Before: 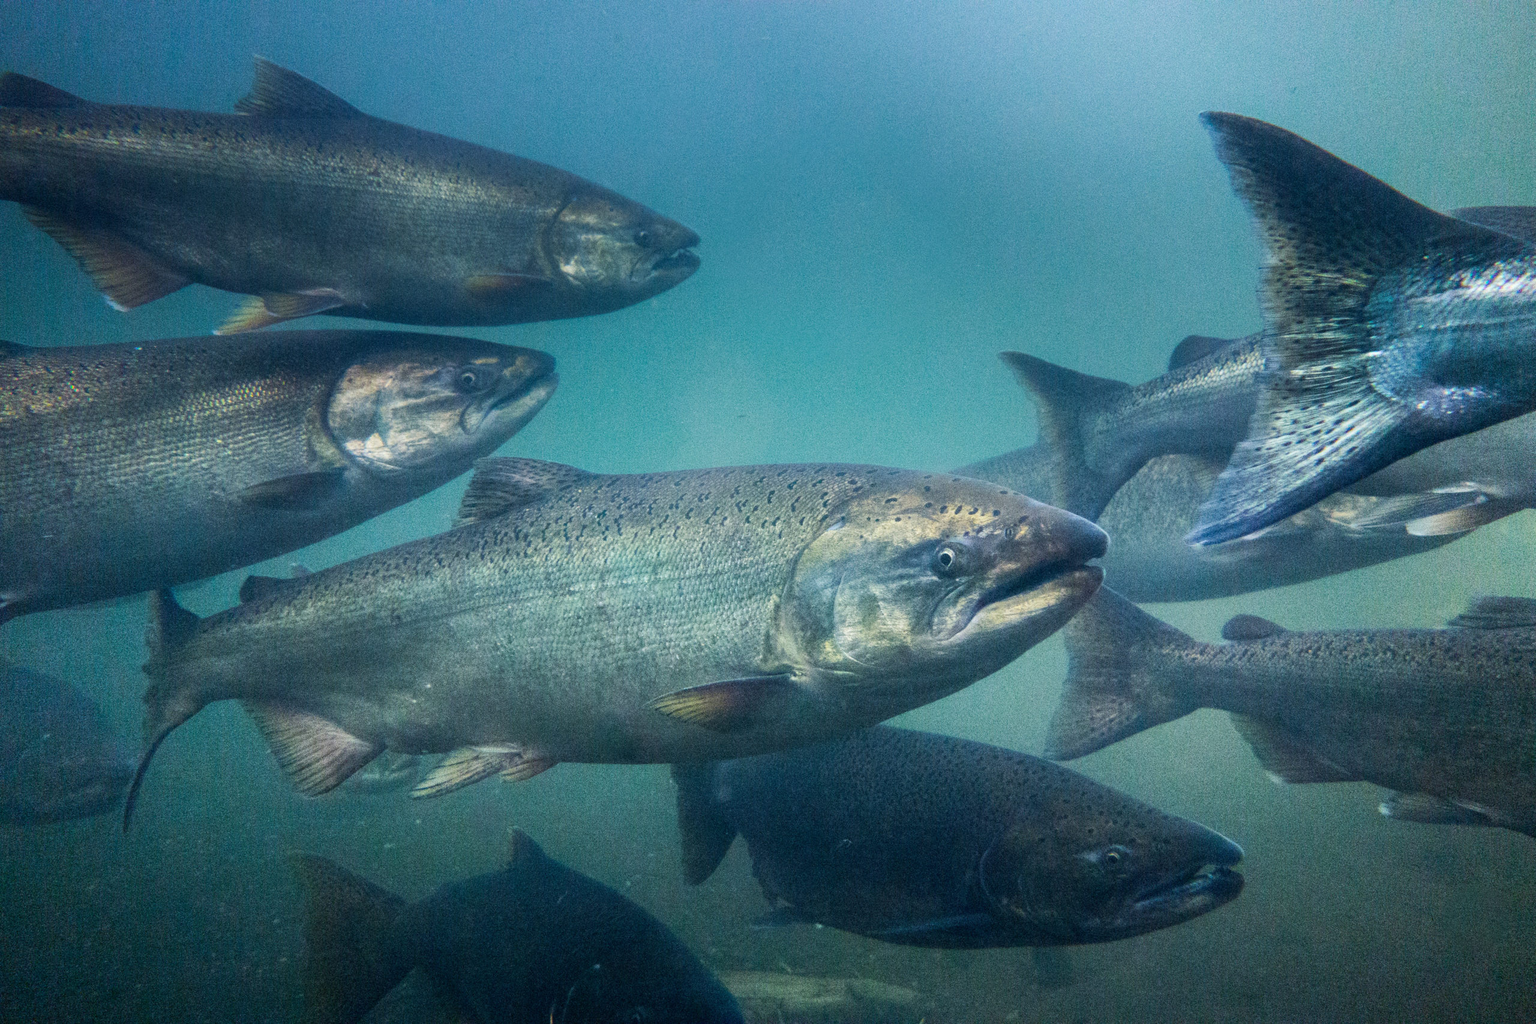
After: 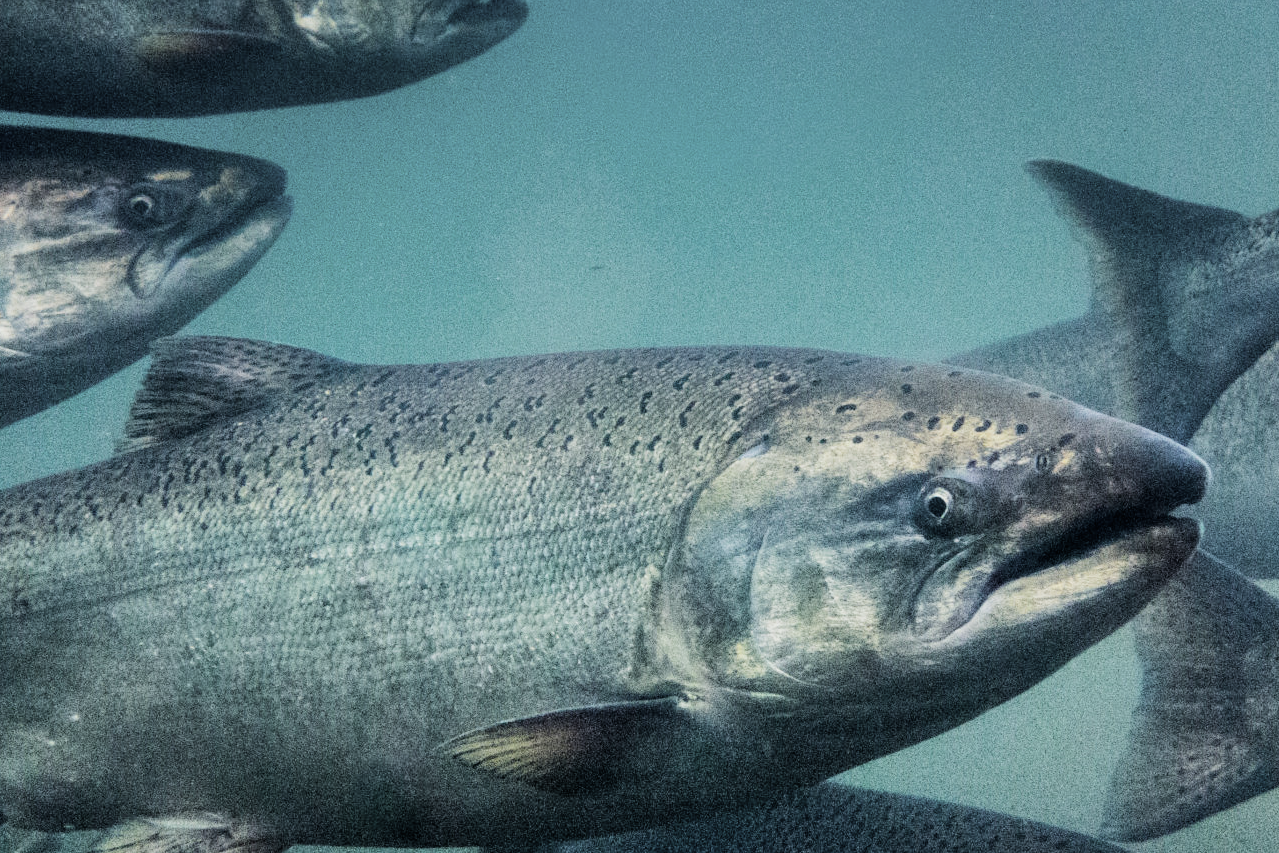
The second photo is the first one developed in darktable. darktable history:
crop: left 25%, top 25%, right 25%, bottom 25%
color correction: saturation 0.57
shadows and highlights: soften with gaussian
filmic rgb: black relative exposure -5 EV, white relative exposure 3.5 EV, hardness 3.19, contrast 1.4, highlights saturation mix -50%
tone equalizer: on, module defaults
color balance rgb: perceptual saturation grading › global saturation 34.05%, global vibrance 5.56%
